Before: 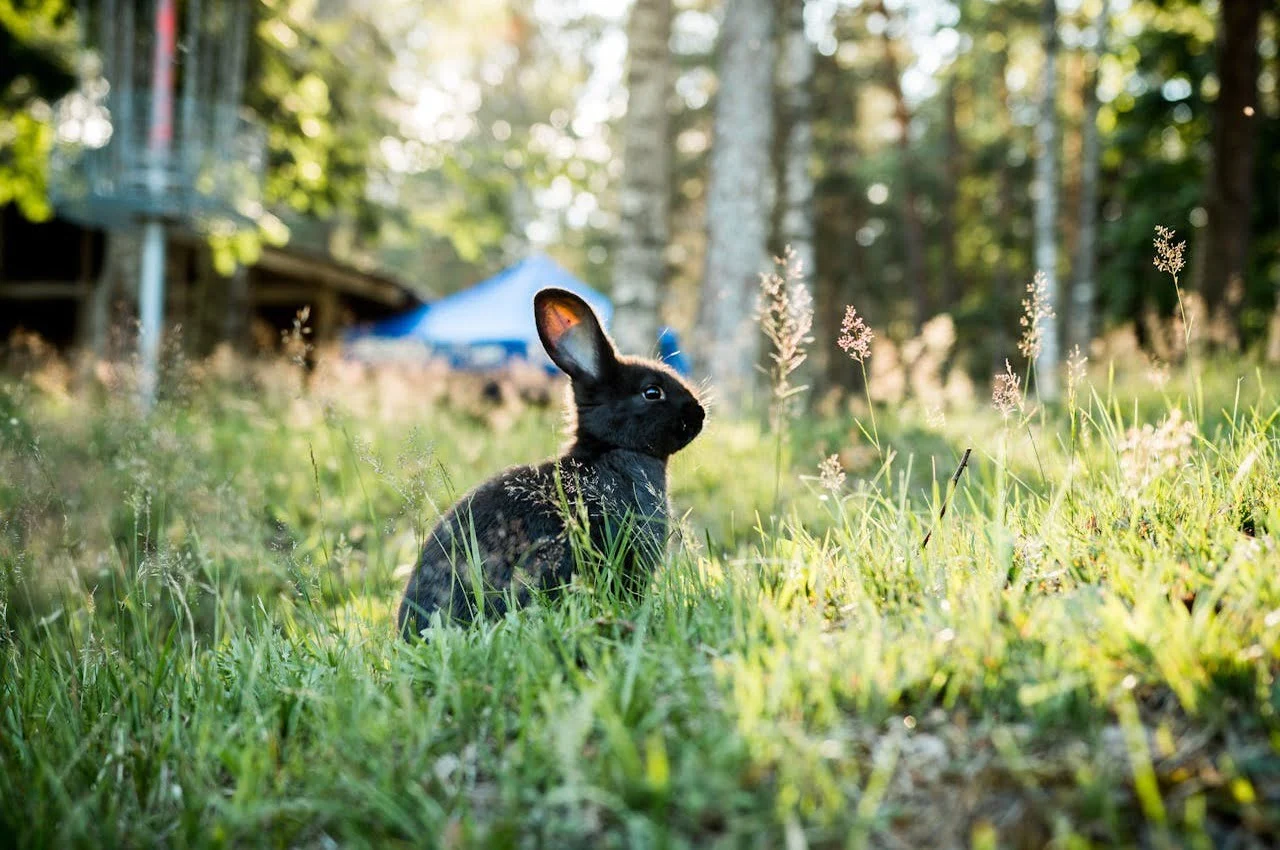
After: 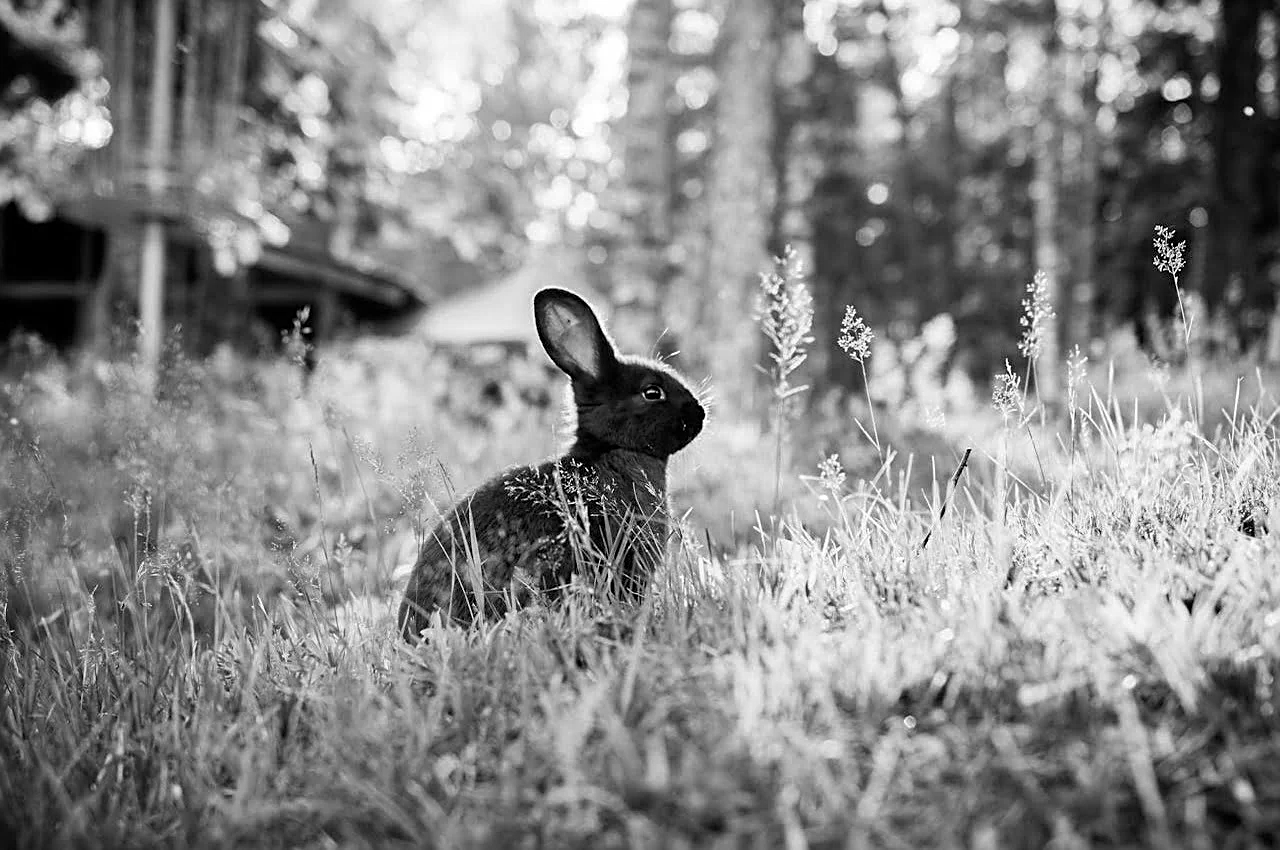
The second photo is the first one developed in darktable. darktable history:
color correction: highlights a* -2.68, highlights b* 2.57
sharpen: on, module defaults
monochrome: on, module defaults
color zones: curves: ch0 [(0, 0.5) (0.143, 0.5) (0.286, 0.5) (0.429, 0.5) (0.571, 0.5) (0.714, 0.476) (0.857, 0.5) (1, 0.5)]; ch2 [(0, 0.5) (0.143, 0.5) (0.286, 0.5) (0.429, 0.5) (0.571, 0.5) (0.714, 0.487) (0.857, 0.5) (1, 0.5)]
